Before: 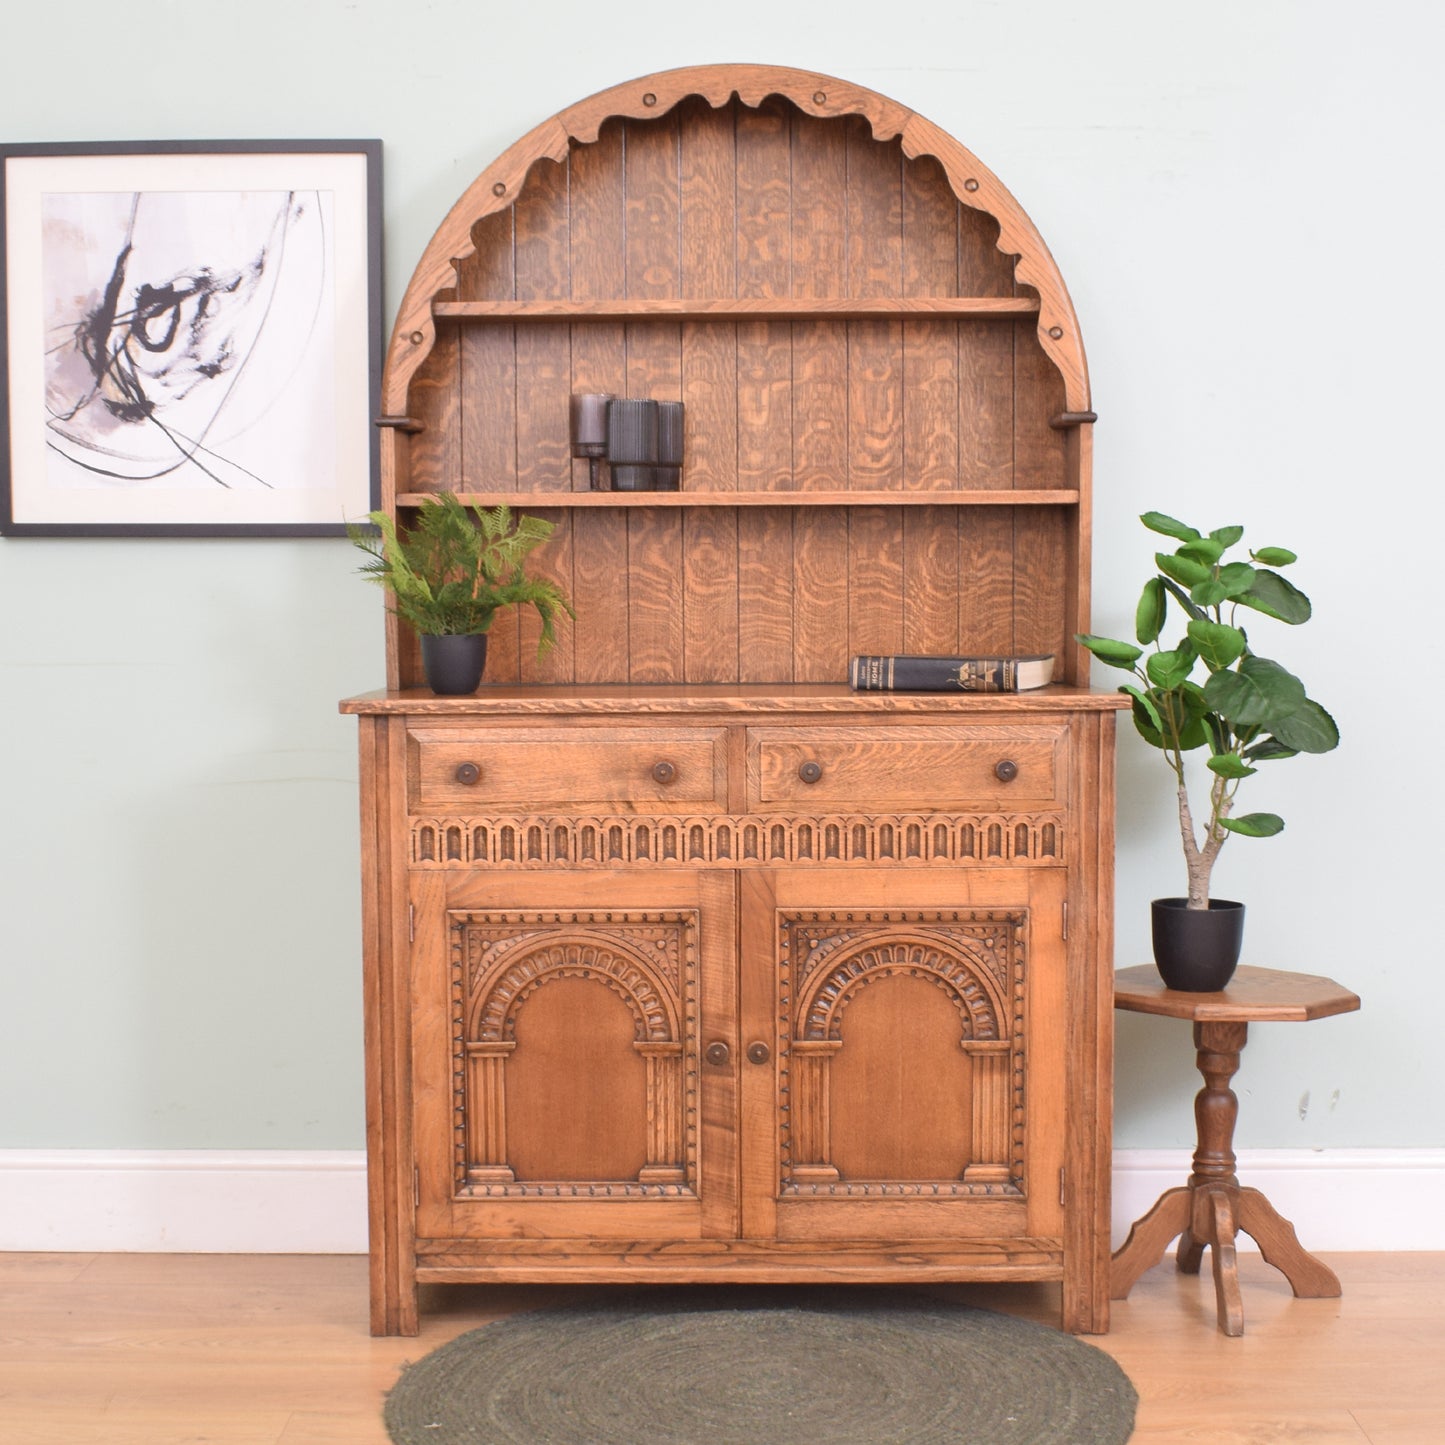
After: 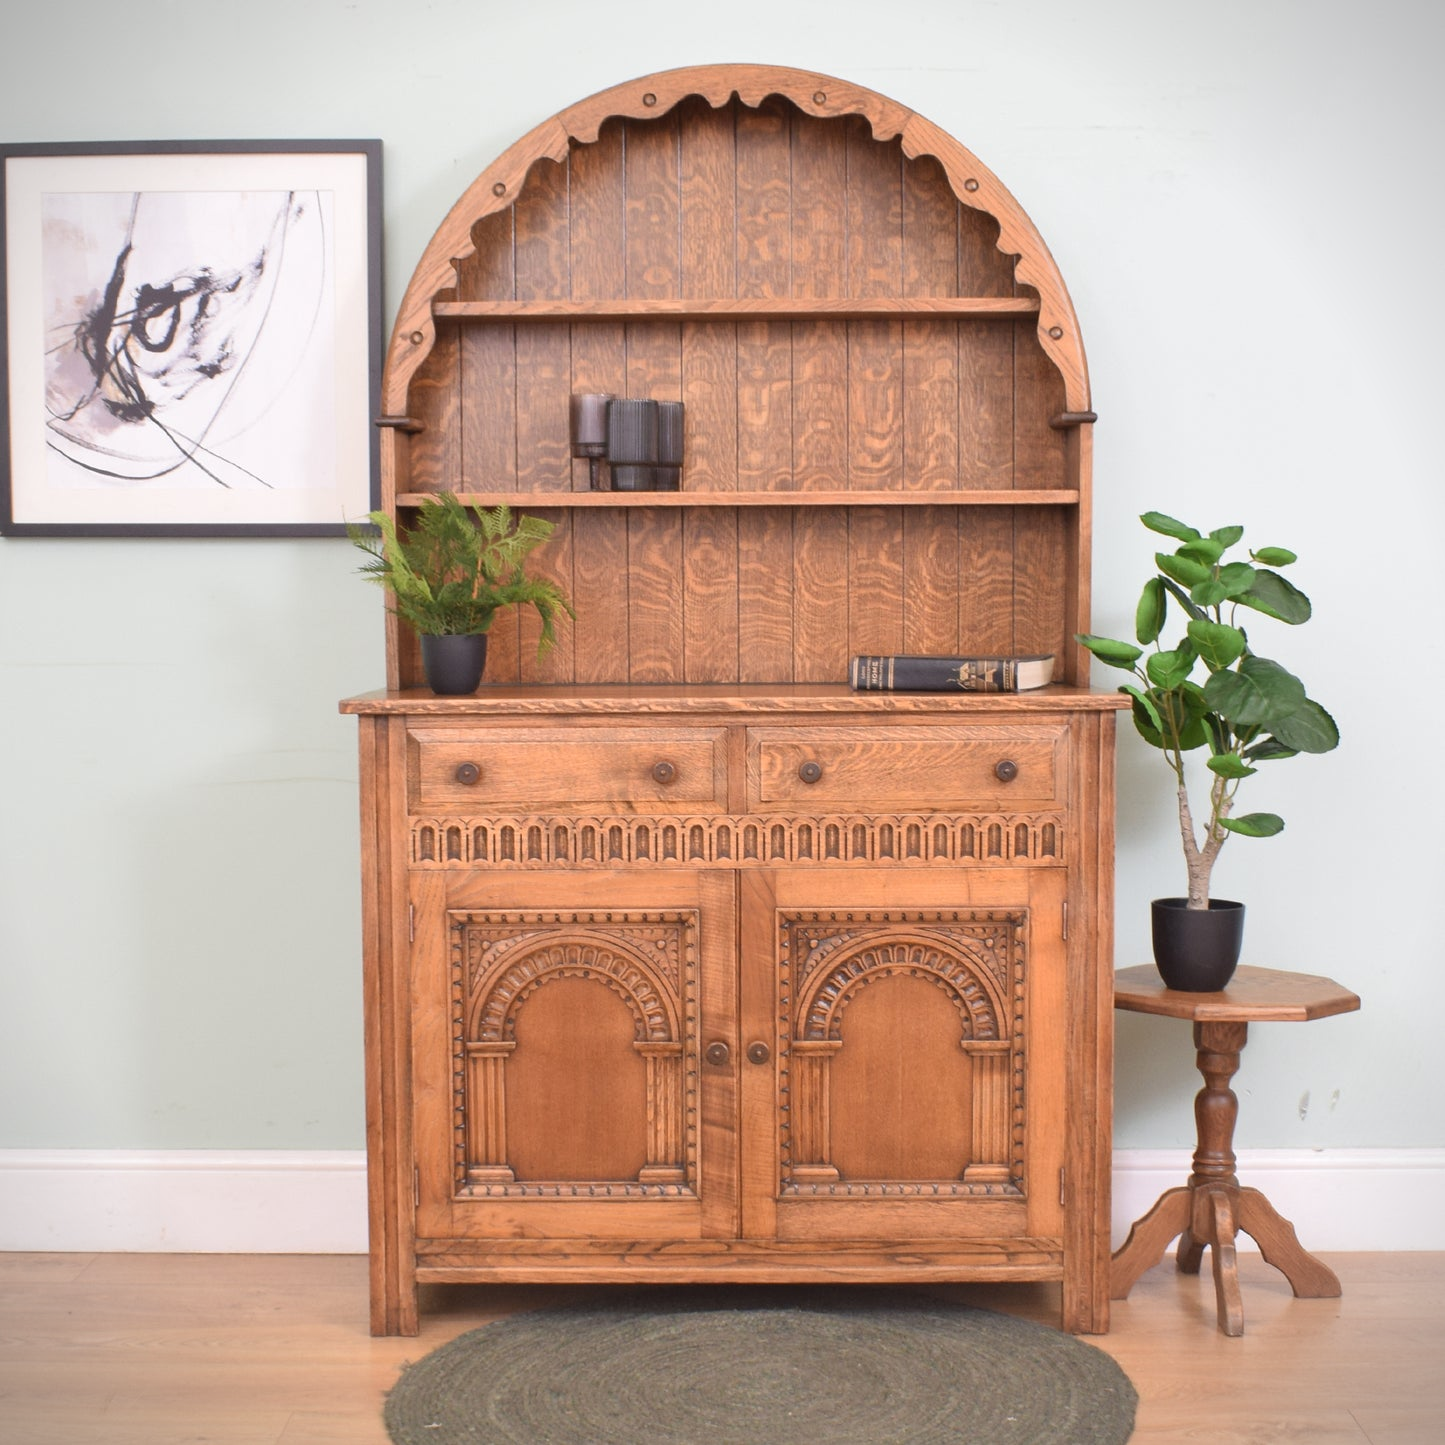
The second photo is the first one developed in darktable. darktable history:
vignetting: fall-off start 100.03%
